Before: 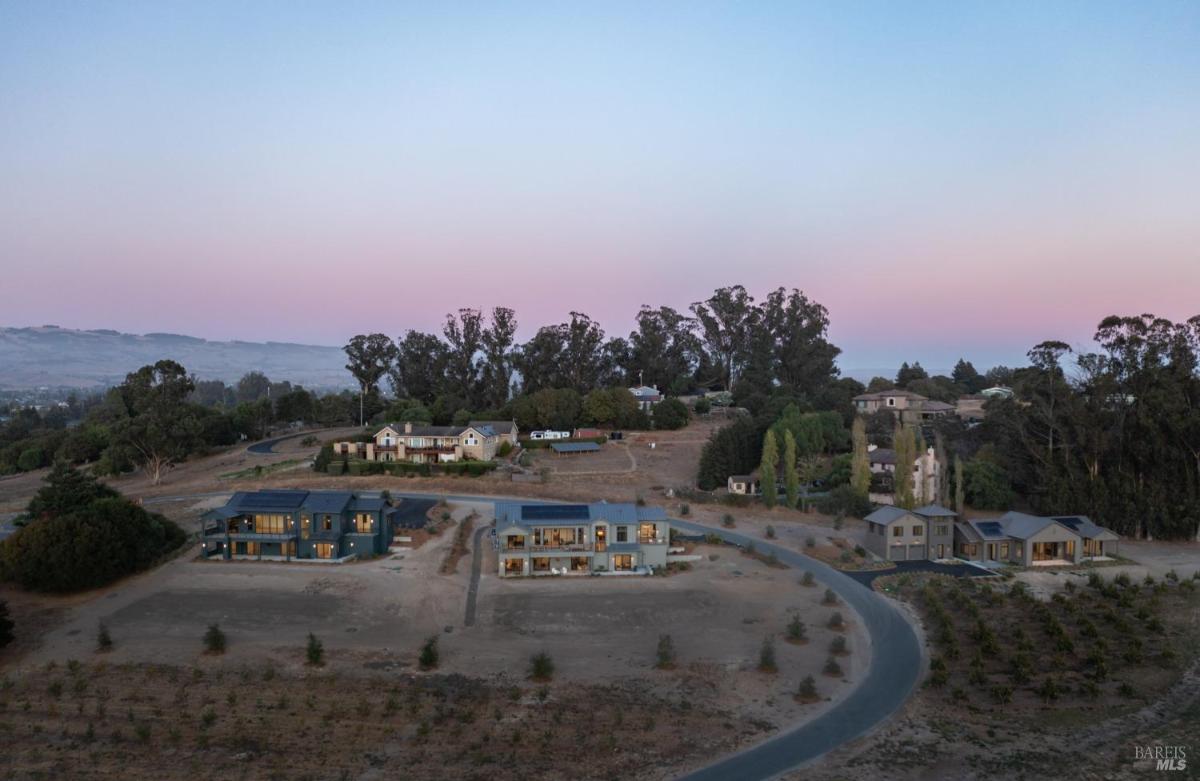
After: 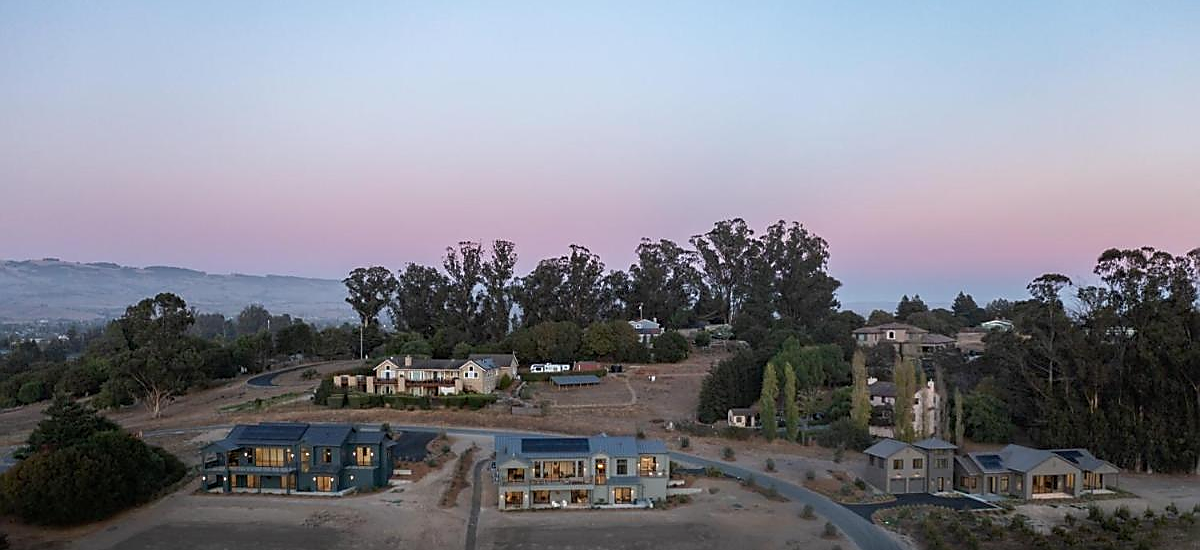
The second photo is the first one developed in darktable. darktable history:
sharpen: radius 1.351, amount 1.244, threshold 0.717
crop and rotate: top 8.62%, bottom 20.872%
exposure: black level correction 0.001, compensate highlight preservation false
